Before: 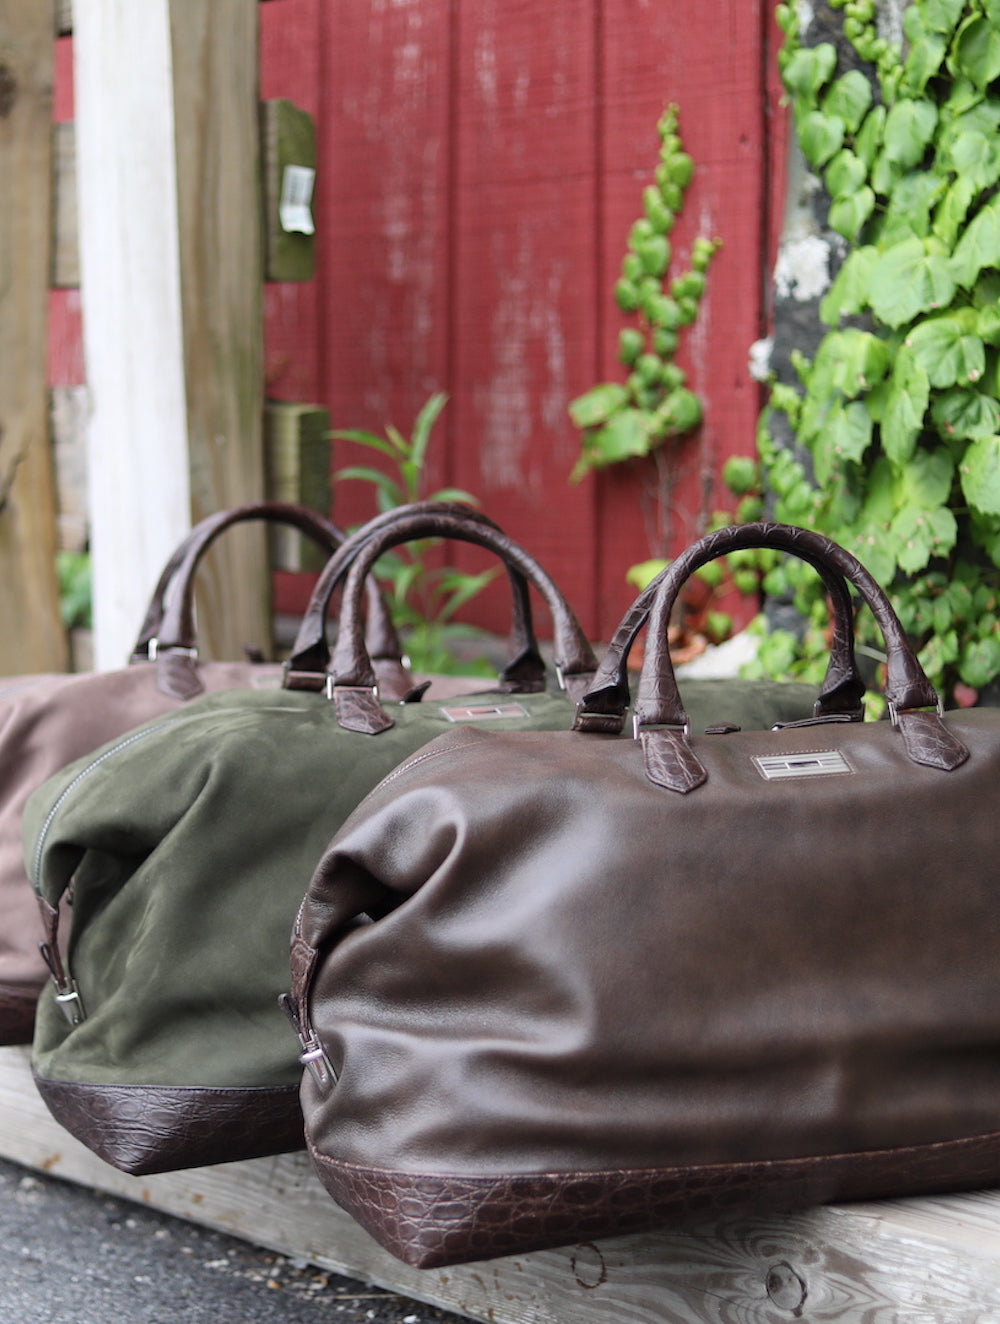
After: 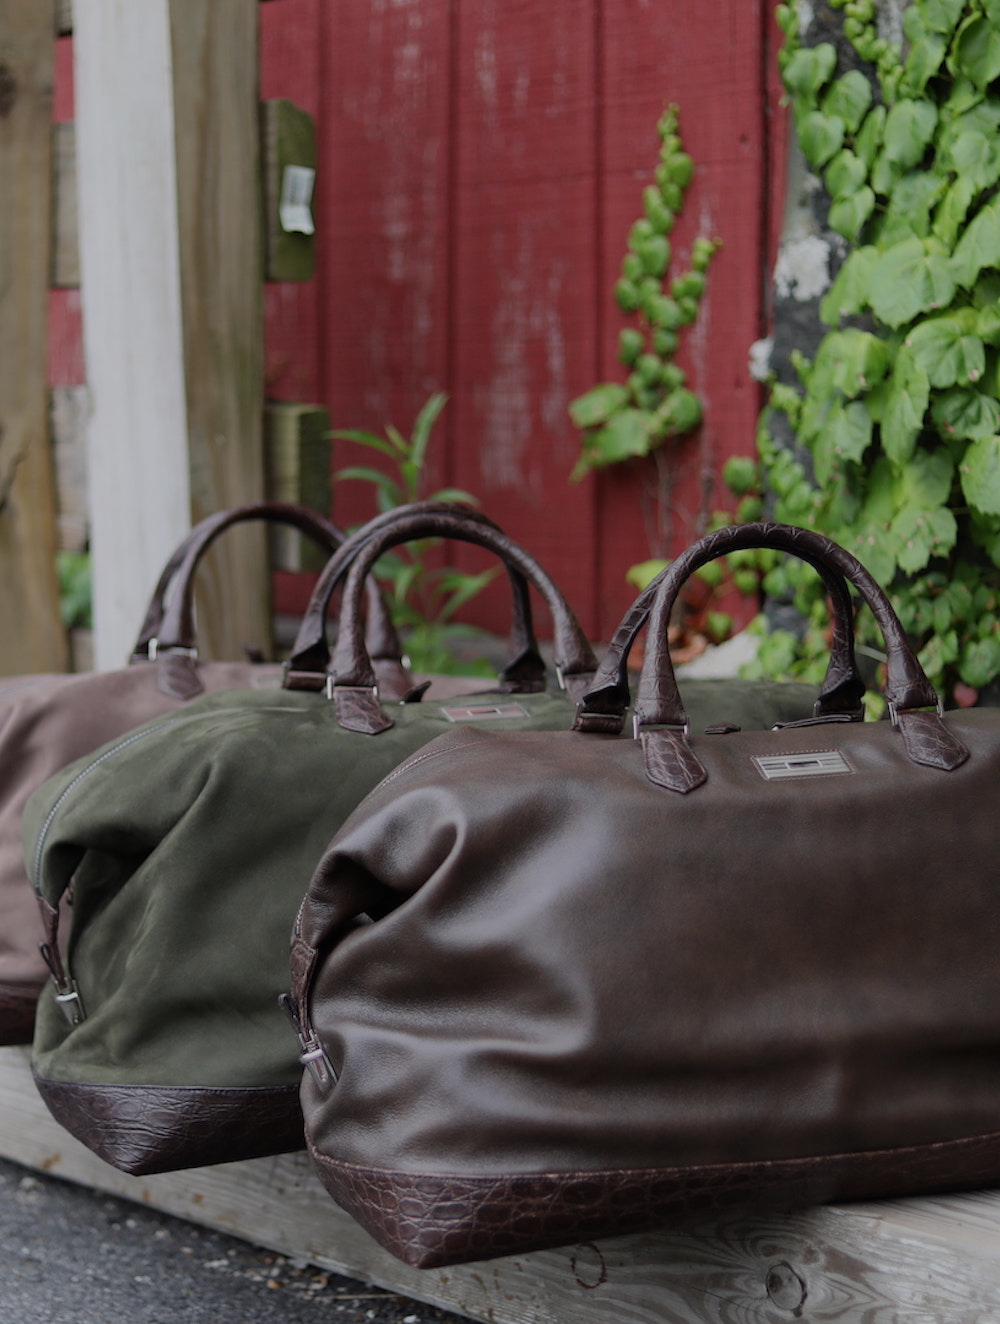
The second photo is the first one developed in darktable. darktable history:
exposure: exposure -0.958 EV, compensate highlight preservation false
